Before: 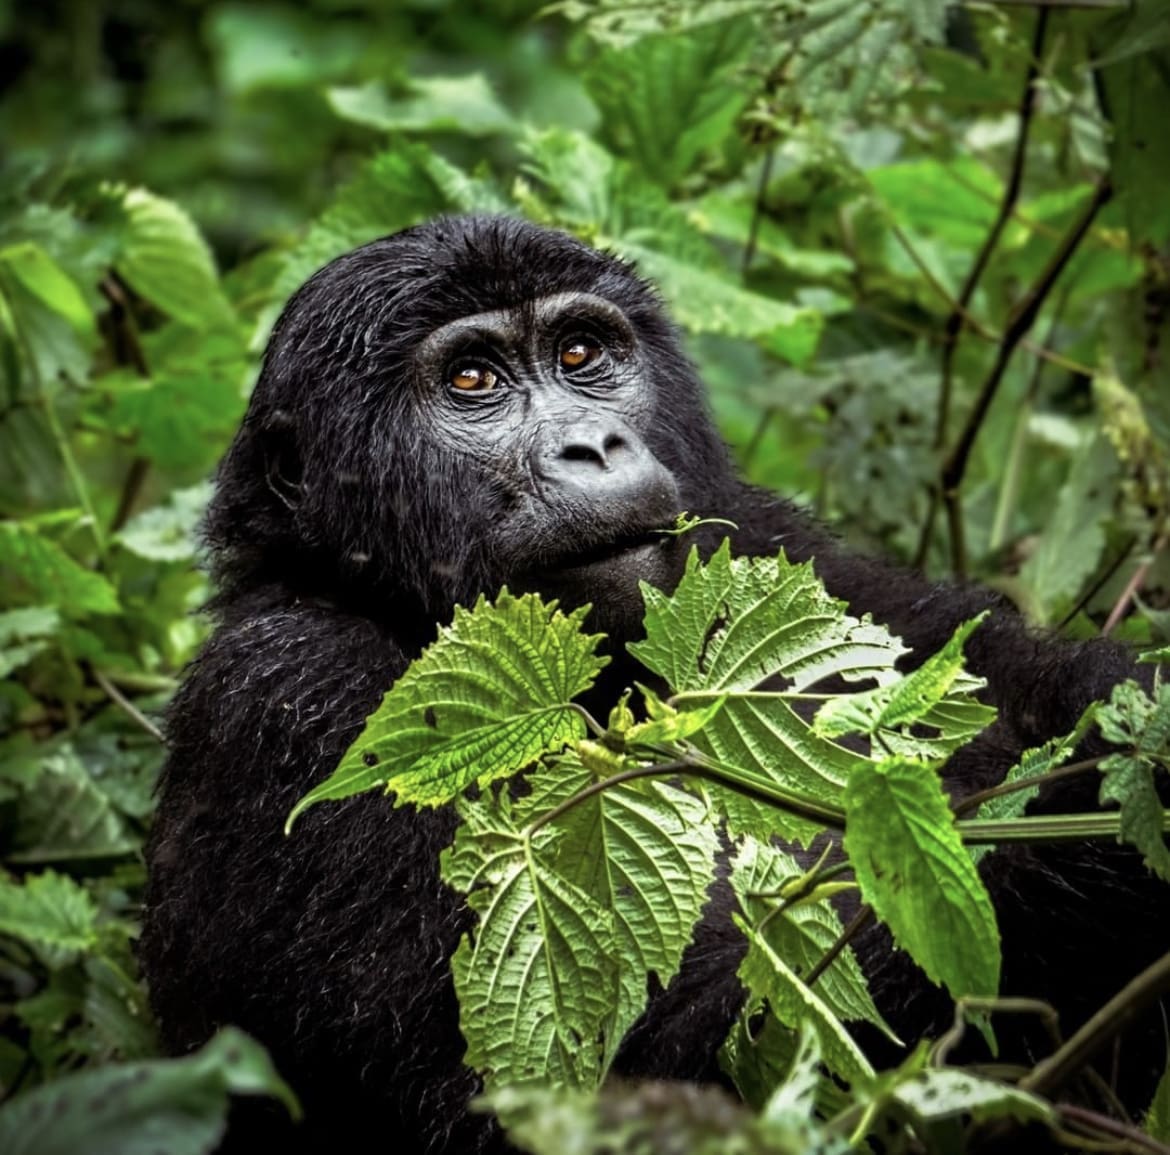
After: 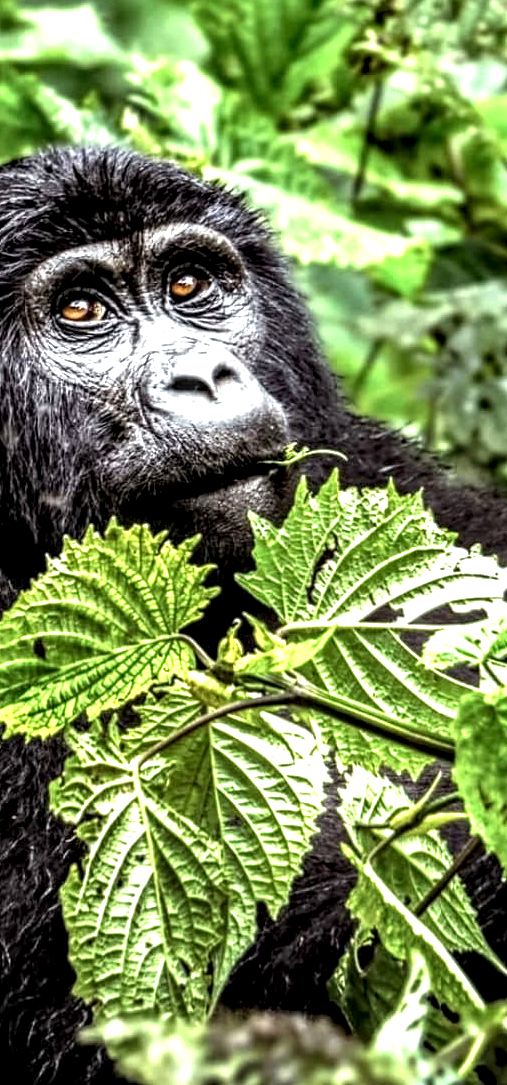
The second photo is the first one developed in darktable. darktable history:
exposure: exposure 0.999 EV, compensate highlight preservation false
crop: left 33.452%, top 6.025%, right 23.155%
local contrast: highlights 20%, detail 197%
